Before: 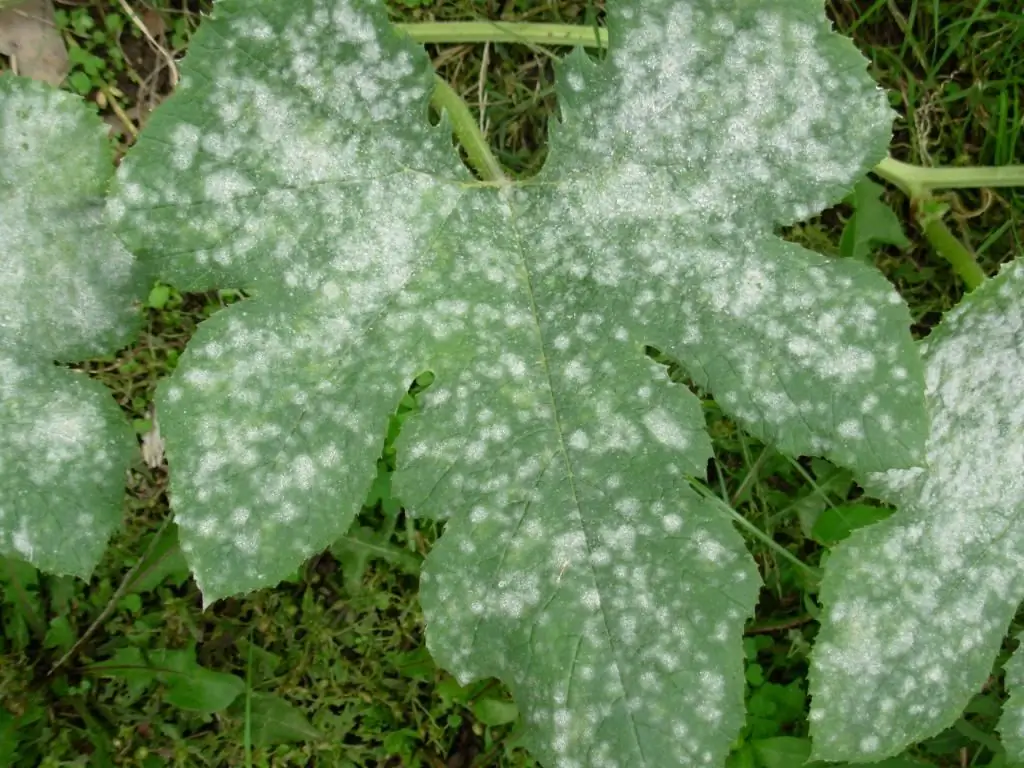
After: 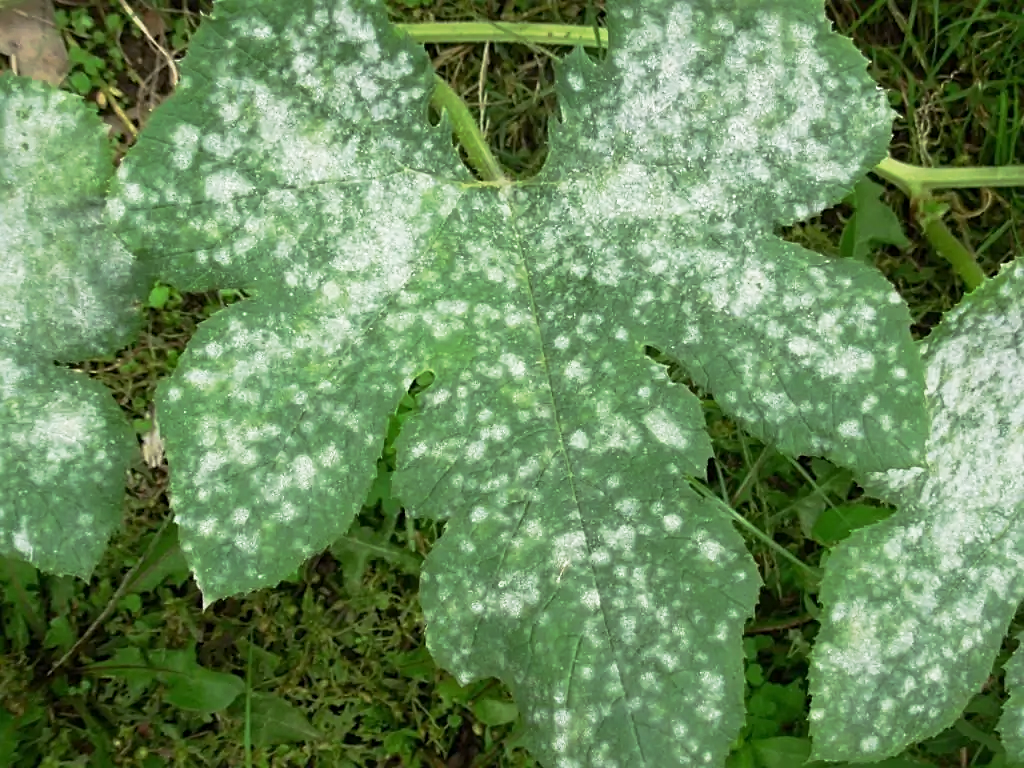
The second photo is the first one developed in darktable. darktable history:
sharpen: radius 2.127, amount 0.388, threshold 0.122
base curve: curves: ch0 [(0, 0) (0.257, 0.25) (0.482, 0.586) (0.757, 0.871) (1, 1)], preserve colors none
